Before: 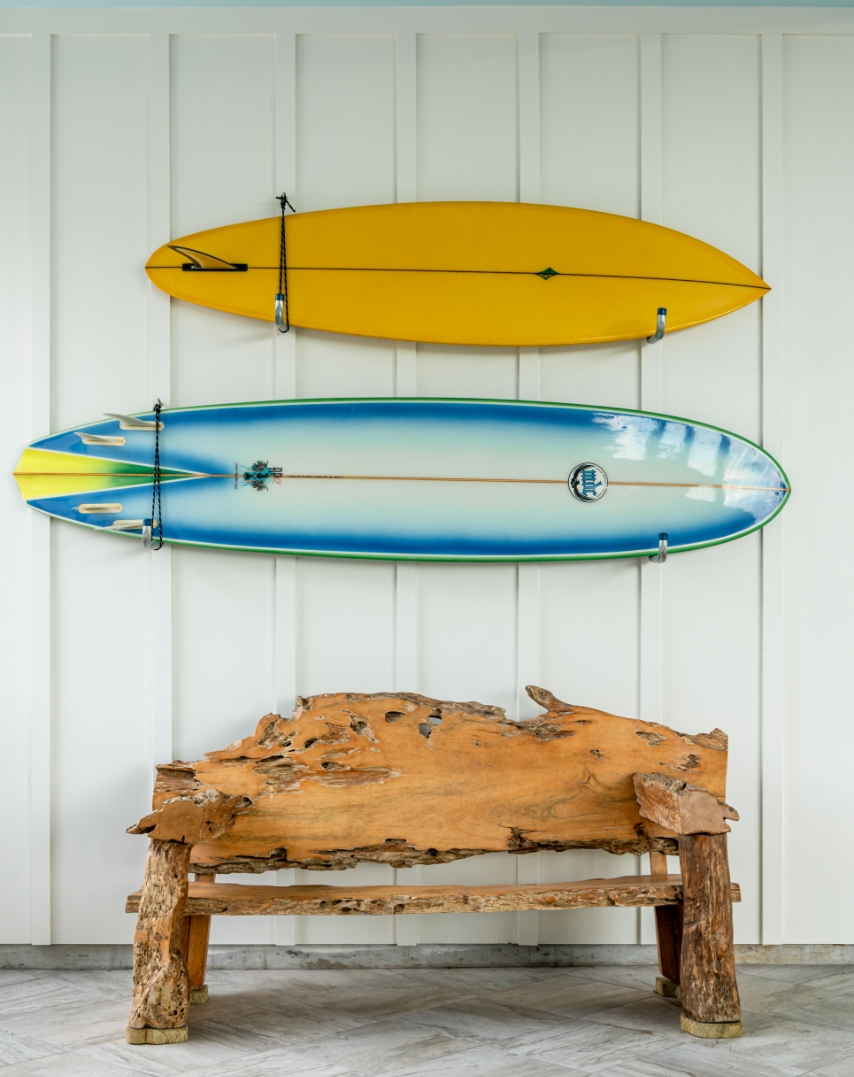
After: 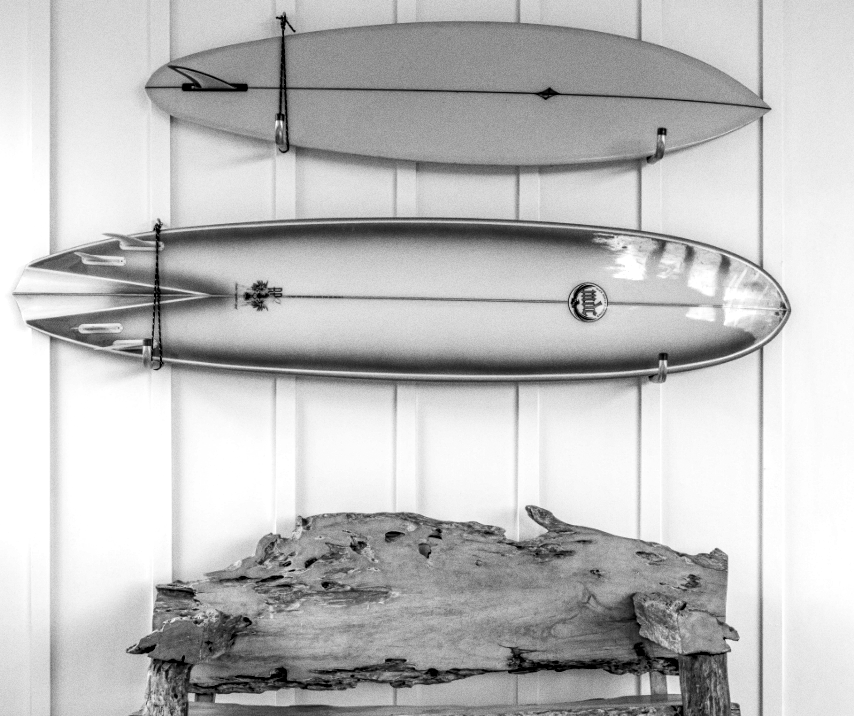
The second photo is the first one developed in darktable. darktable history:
levels: mode automatic, black 0.023%, white 99.97%, levels [0.062, 0.494, 0.925]
monochrome: on, module defaults
tone equalizer: -8 EV 0.25 EV, -7 EV 0.417 EV, -6 EV 0.417 EV, -5 EV 0.25 EV, -3 EV -0.25 EV, -2 EV -0.417 EV, -1 EV -0.417 EV, +0 EV -0.25 EV, edges refinement/feathering 500, mask exposure compensation -1.57 EV, preserve details guided filter
crop: top 16.727%, bottom 16.727%
local contrast: highlights 60%, shadows 60%, detail 160%
contrast brightness saturation: contrast -0.08, brightness -0.04, saturation -0.11
grain: on, module defaults
